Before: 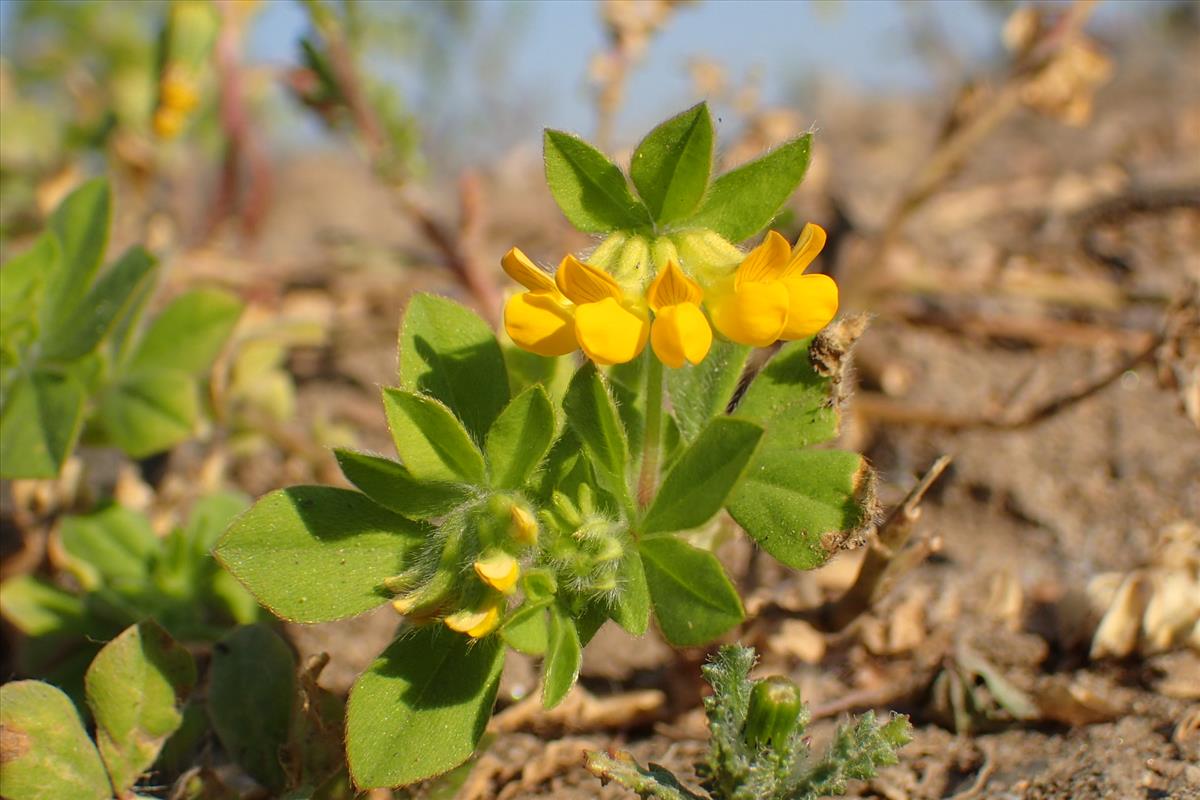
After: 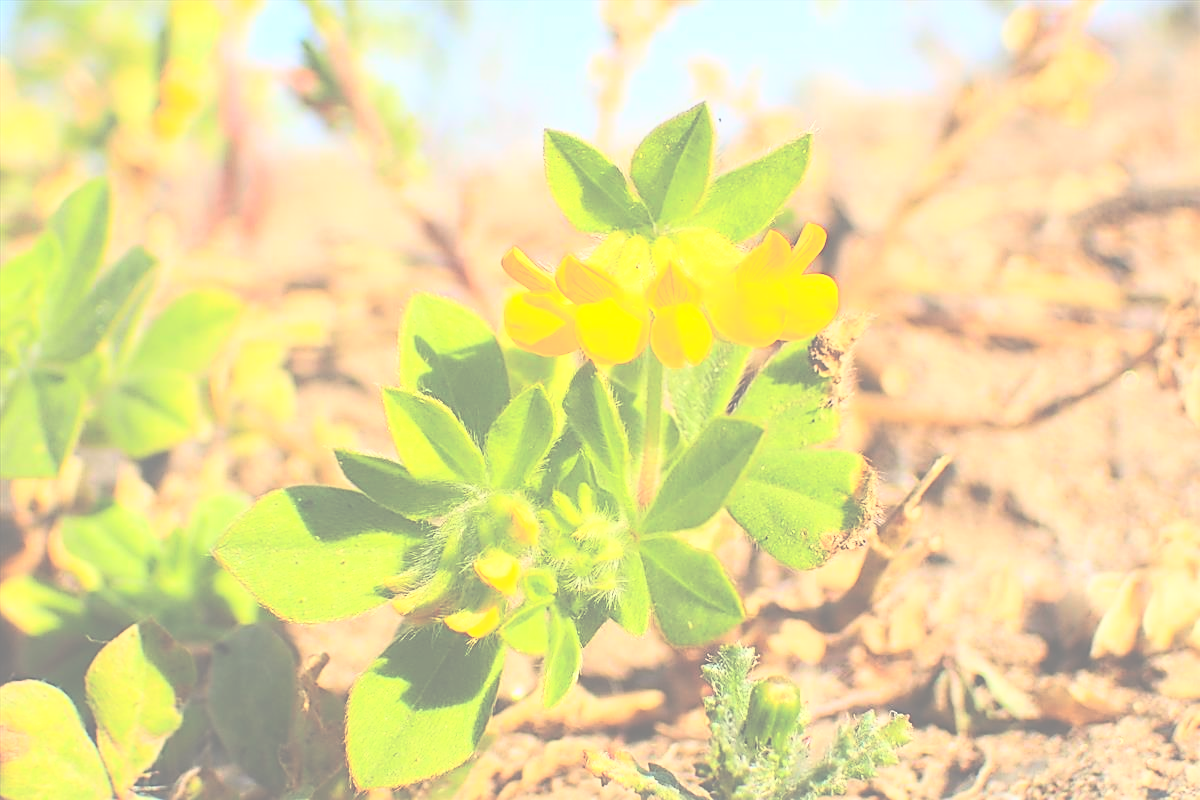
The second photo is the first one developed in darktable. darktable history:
base curve: curves: ch0 [(0, 0) (0.557, 0.834) (1, 1)]
exposure: black level correction -0.071, exposure 0.5 EV, compensate highlight preservation false
contrast brightness saturation: contrast 0.2, brightness 0.16, saturation 0.22
sharpen: on, module defaults
haze removal: strength -0.05
